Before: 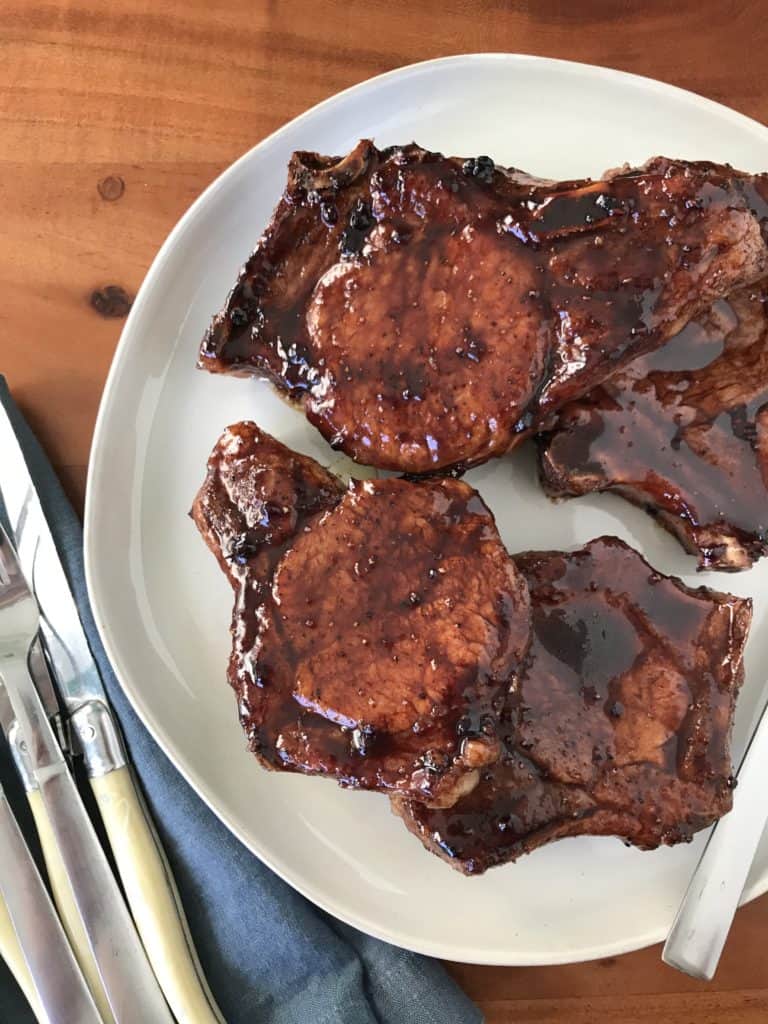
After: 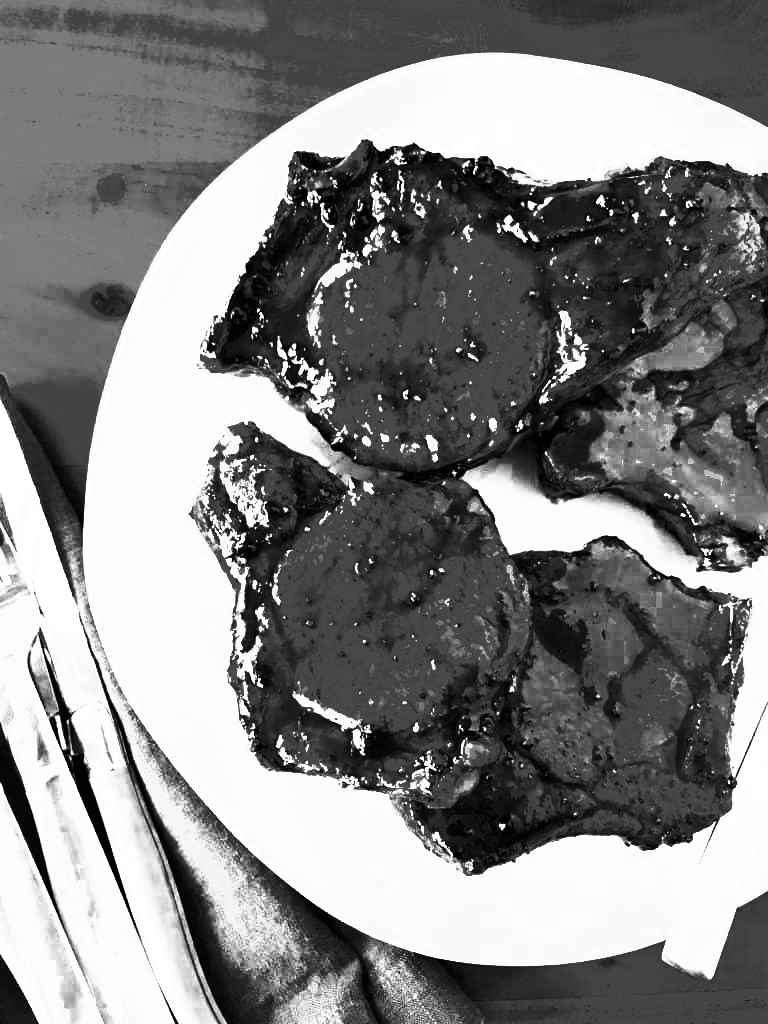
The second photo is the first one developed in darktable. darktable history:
color balance rgb: perceptual saturation grading › global saturation 35%, perceptual saturation grading › highlights -25%, perceptual saturation grading › shadows 25%, global vibrance 10%
color zones: curves: ch0 [(0.002, 0.429) (0.121, 0.212) (0.198, 0.113) (0.276, 0.344) (0.331, 0.541) (0.41, 0.56) (0.482, 0.289) (0.619, 0.227) (0.721, 0.18) (0.821, 0.435) (0.928, 0.555) (1, 0.587)]; ch1 [(0, 0) (0.143, 0) (0.286, 0) (0.429, 0) (0.571, 0) (0.714, 0) (0.857, 0)]
contrast brightness saturation: contrast 0.24, brightness 0.26, saturation 0.39
tone curve: curves: ch0 [(0, 0) (0.003, 0) (0.011, 0.001) (0.025, 0.003) (0.044, 0.003) (0.069, 0.006) (0.1, 0.009) (0.136, 0.014) (0.177, 0.029) (0.224, 0.061) (0.277, 0.127) (0.335, 0.218) (0.399, 0.38) (0.468, 0.588) (0.543, 0.809) (0.623, 0.947) (0.709, 0.987) (0.801, 0.99) (0.898, 0.99) (1, 1)], preserve colors none
